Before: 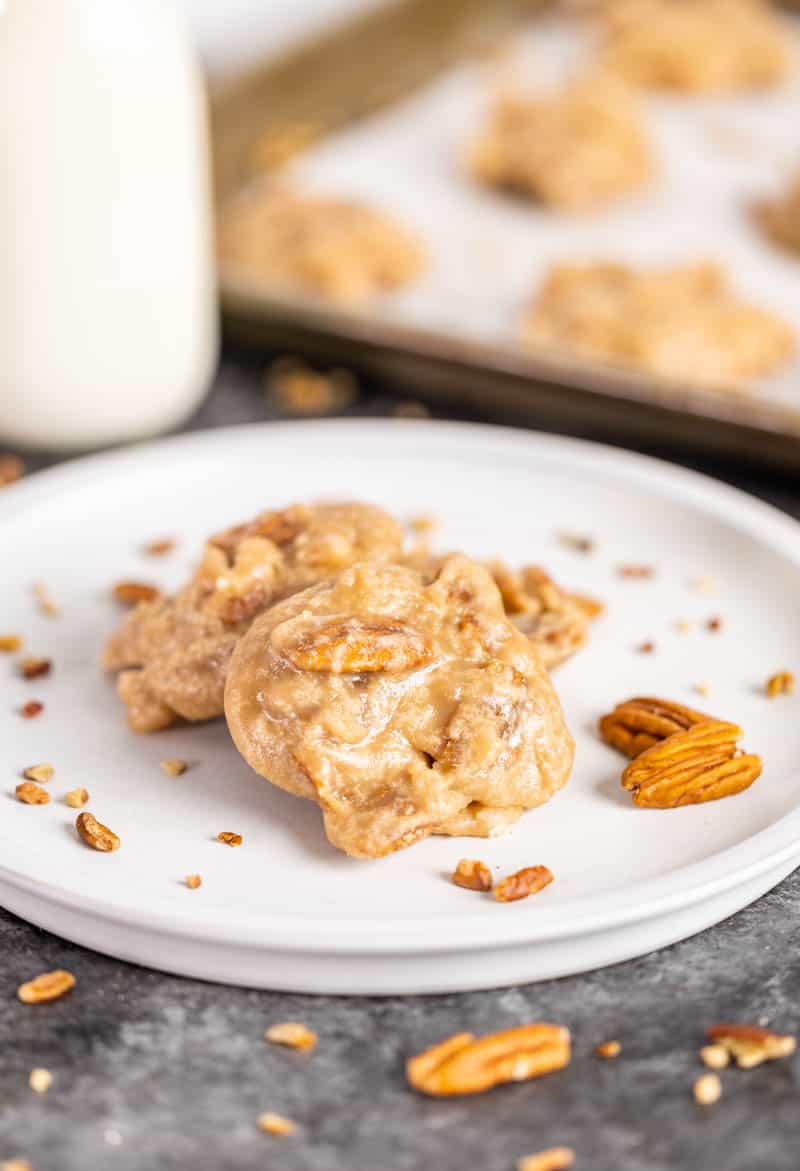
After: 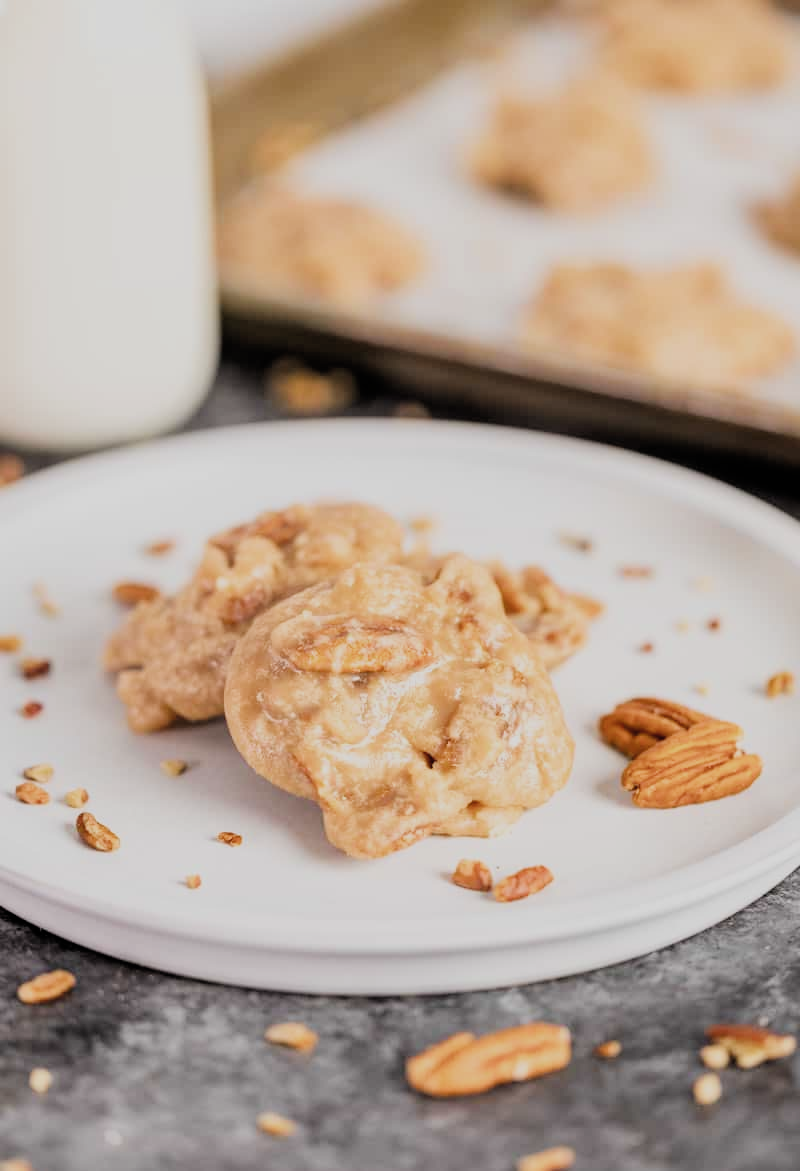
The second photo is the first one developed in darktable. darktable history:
filmic rgb: black relative exposure -7.65 EV, white relative exposure 4.56 EV, hardness 3.61, contrast 1.052, color science v4 (2020)
